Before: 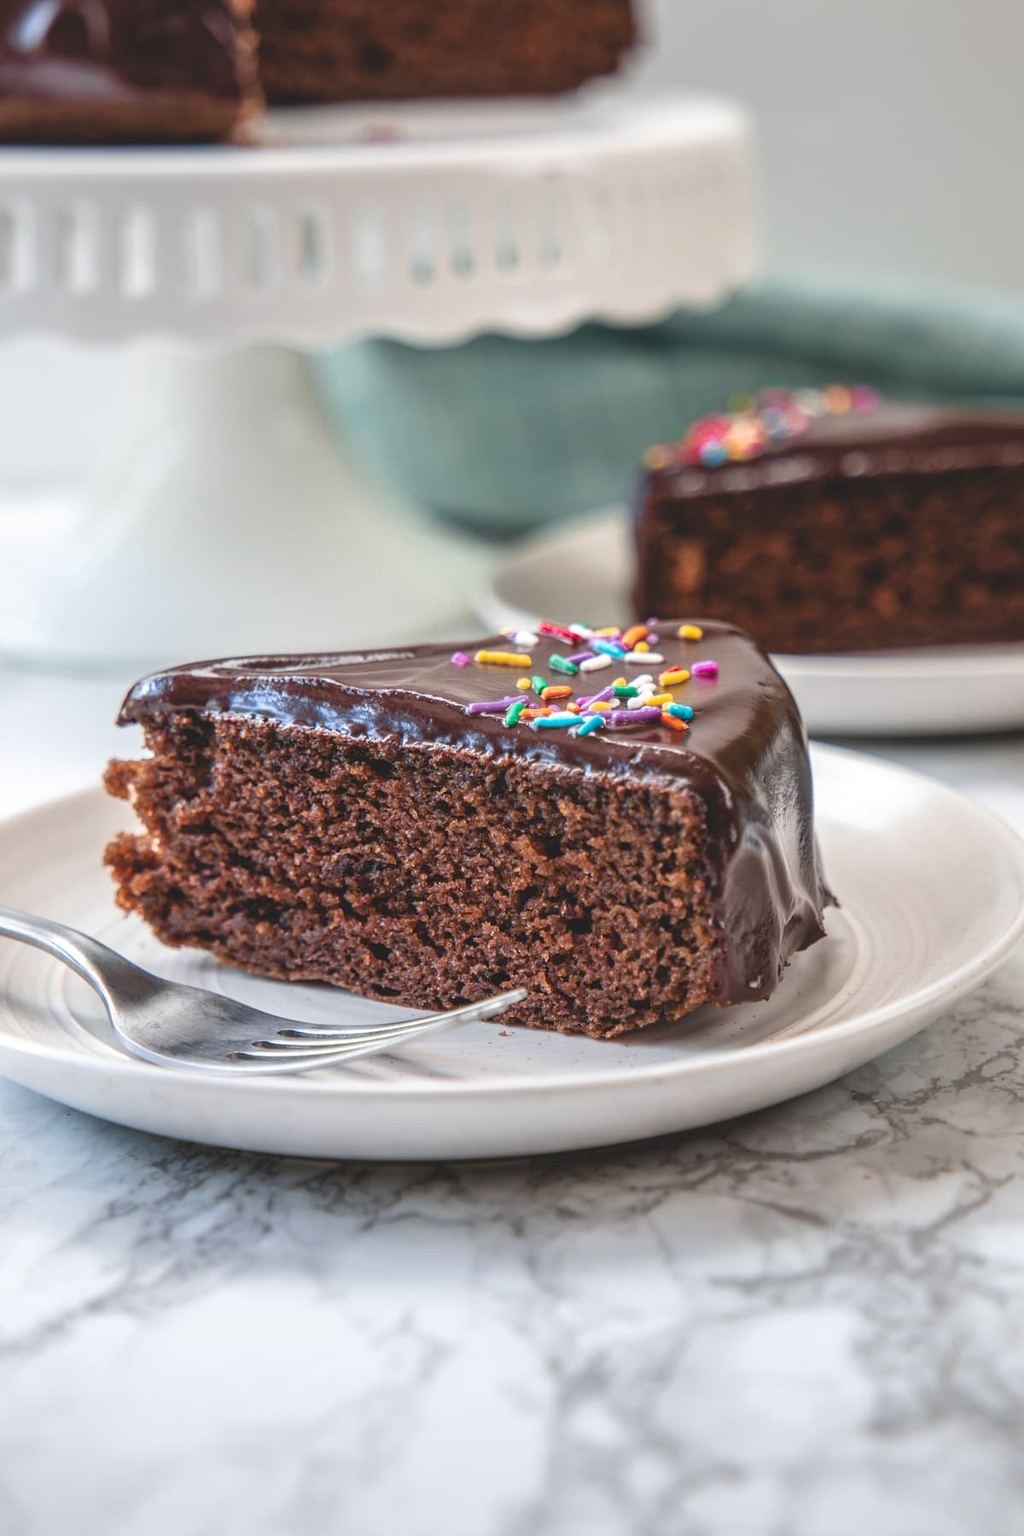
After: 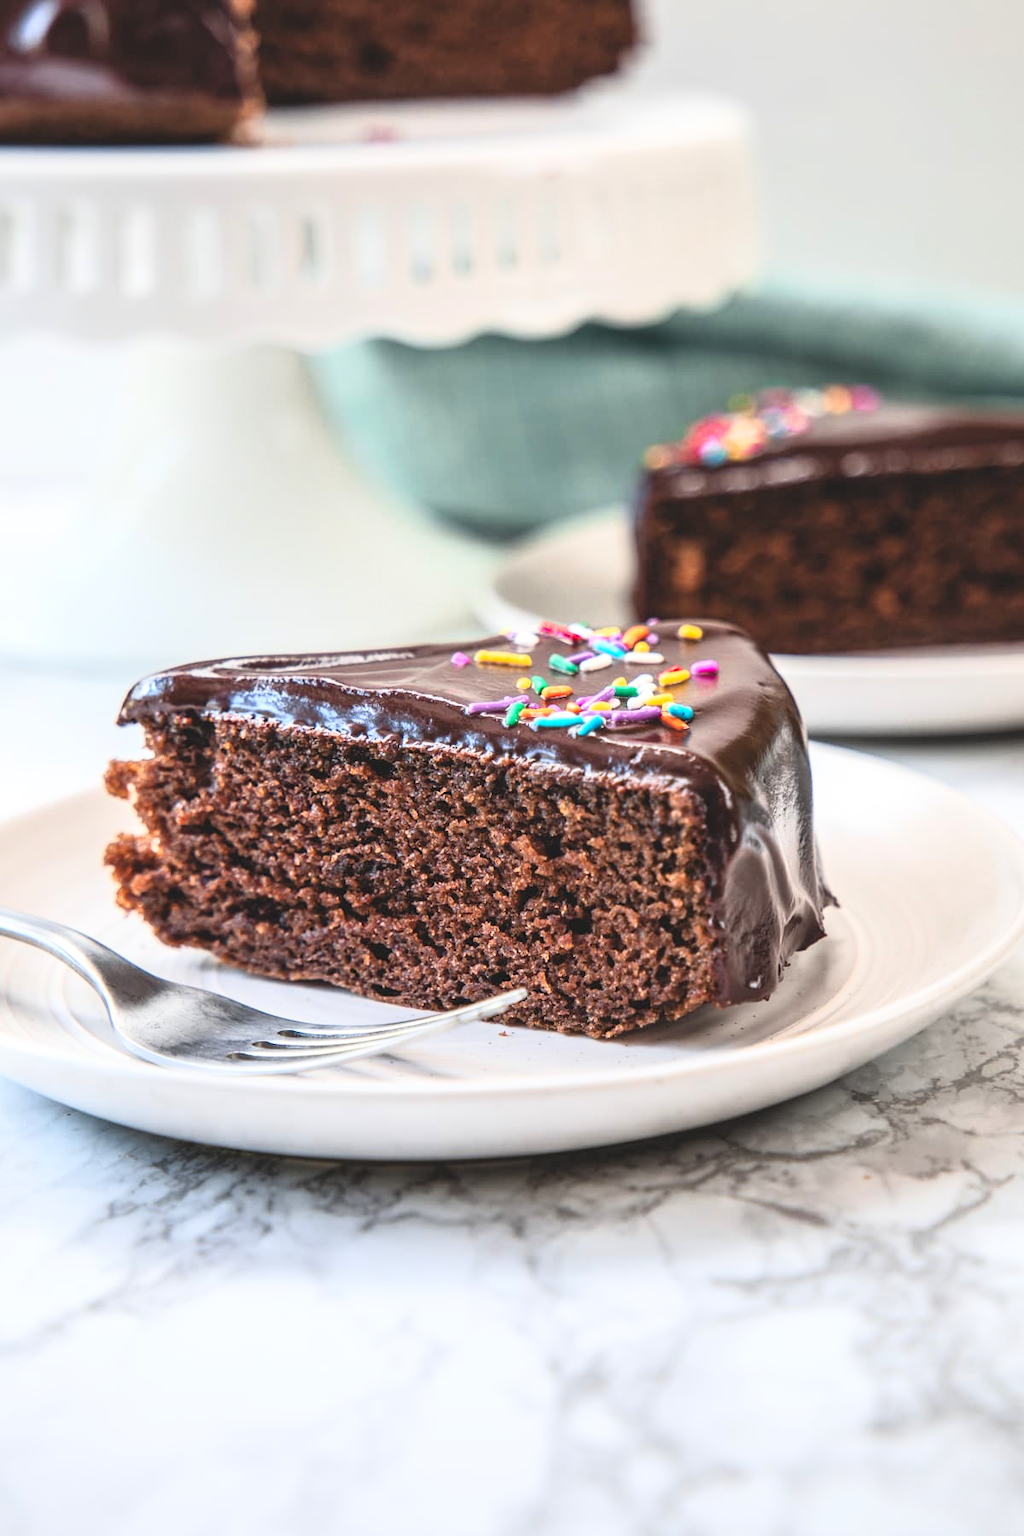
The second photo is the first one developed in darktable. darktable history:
base curve: curves: ch0 [(0, 0) (0.005, 0.002) (0.193, 0.295) (0.399, 0.664) (0.75, 0.928) (1, 1)], exposure shift 0.01
